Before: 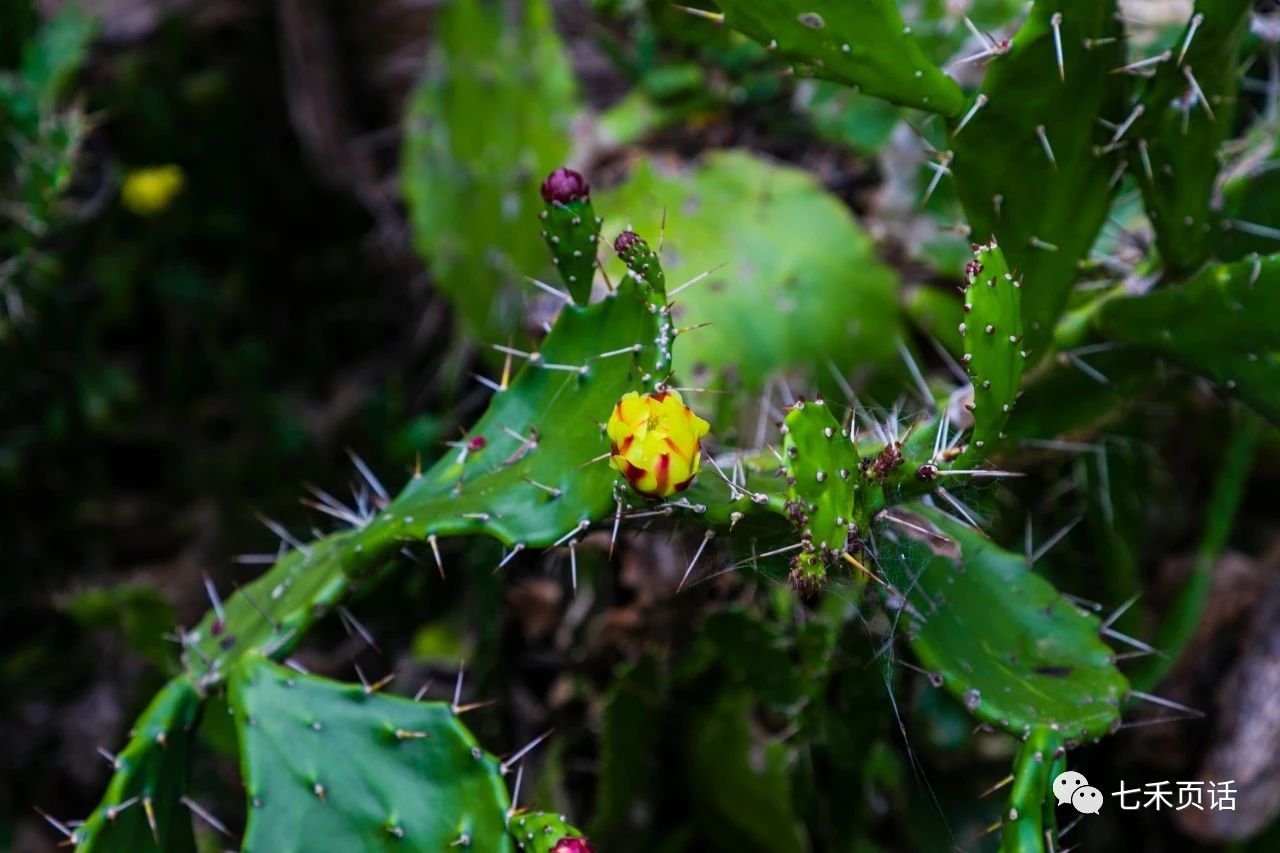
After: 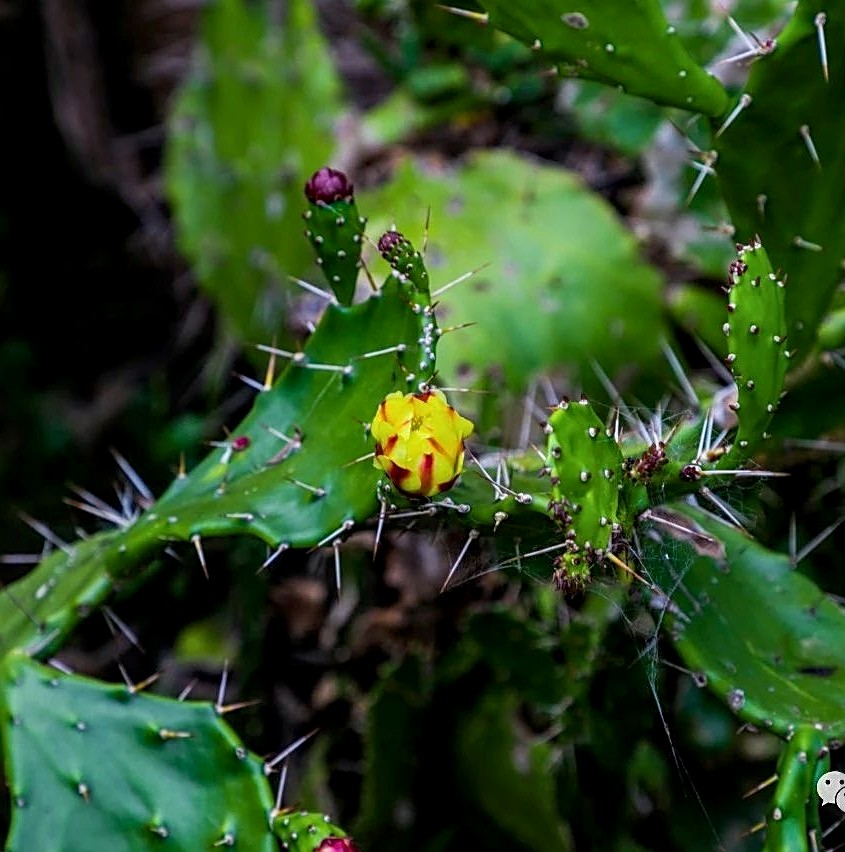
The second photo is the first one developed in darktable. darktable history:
sharpen: amount 0.55
exposure: black level correction 0.002, exposure -0.1 EV, compensate highlight preservation false
local contrast: on, module defaults
crop and rotate: left 18.442%, right 15.508%
